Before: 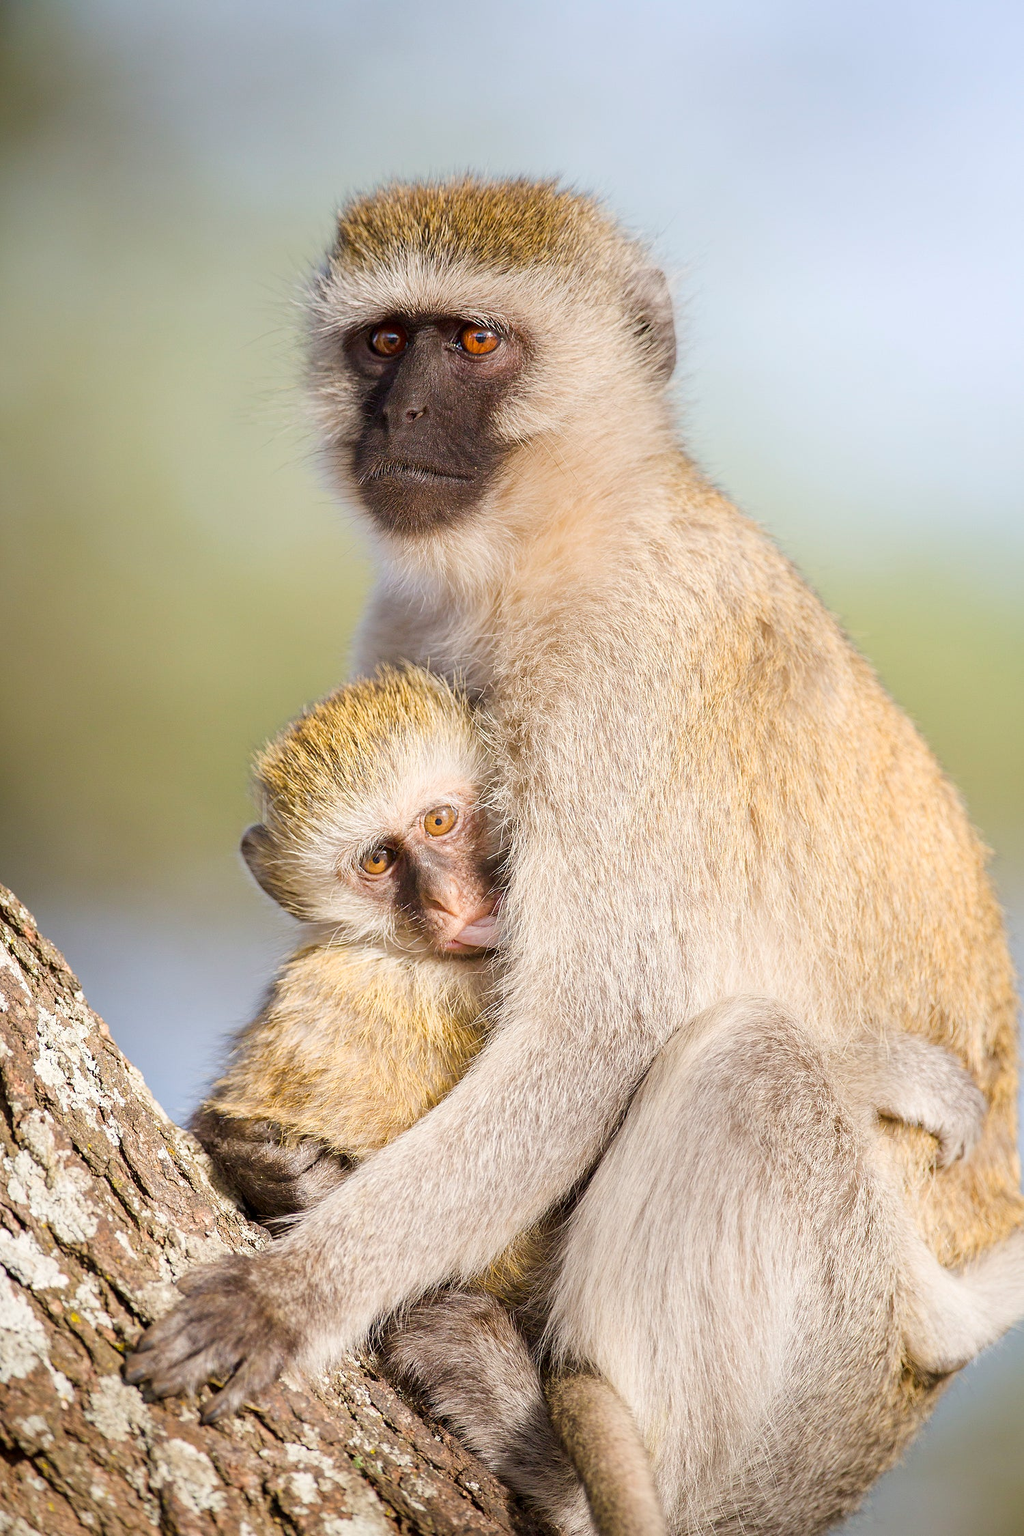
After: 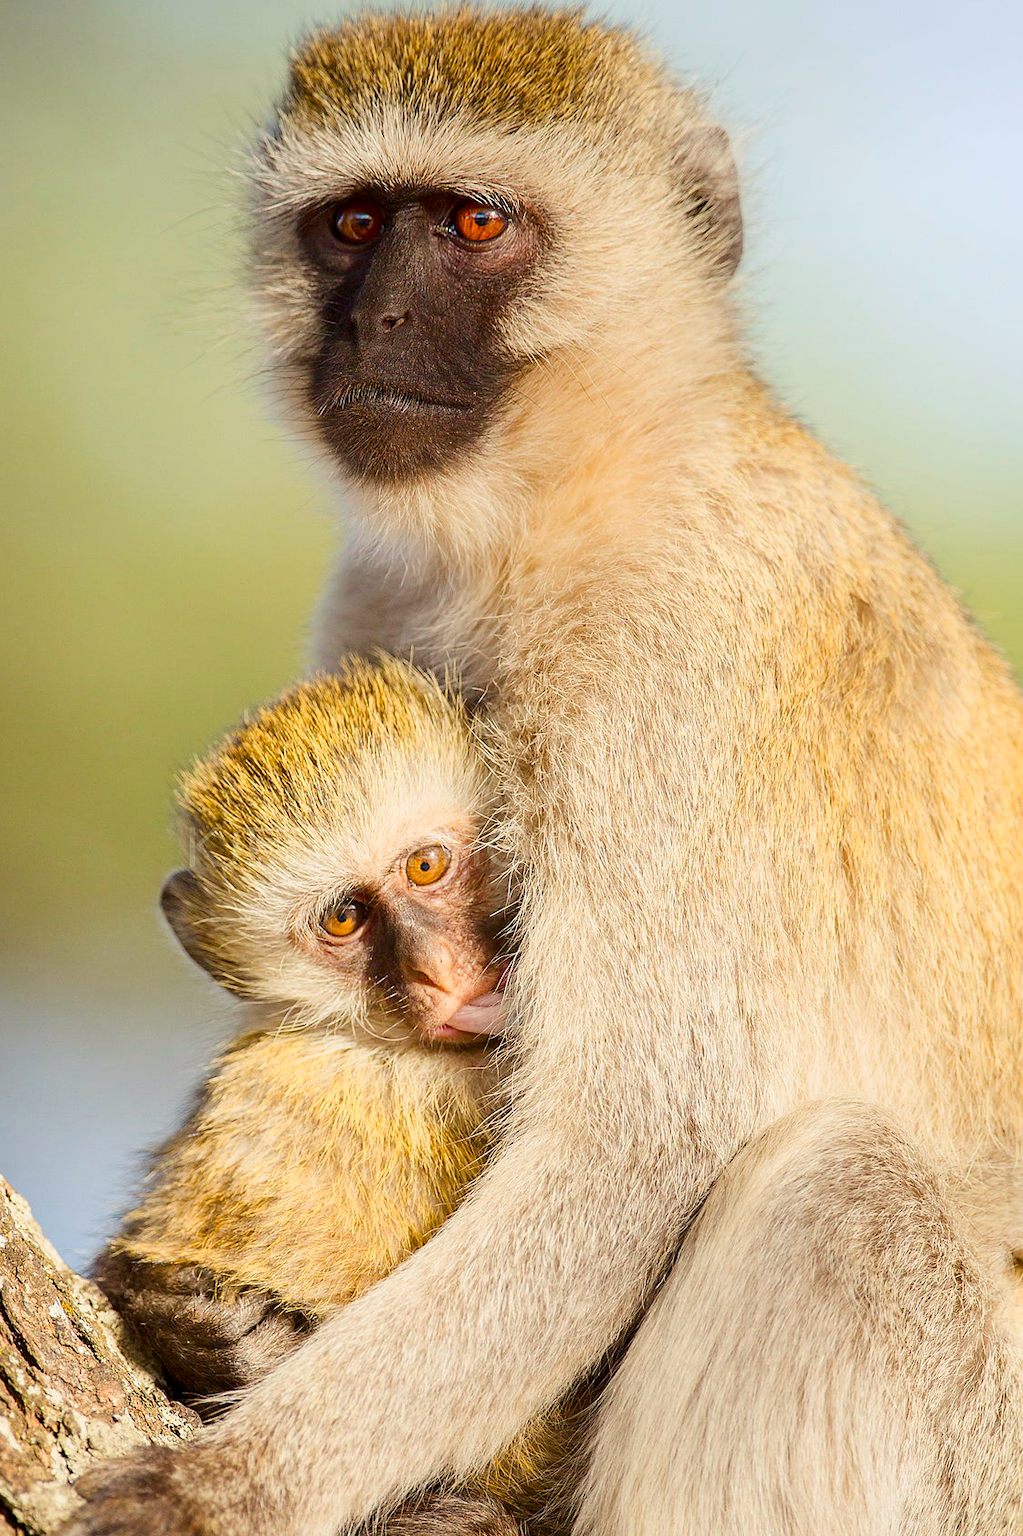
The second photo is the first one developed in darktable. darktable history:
rgb curve: curves: ch2 [(0, 0) (0.567, 0.512) (1, 1)], mode RGB, independent channels
contrast brightness saturation: contrast 0.16, saturation 0.32
crop and rotate: left 11.831%, top 11.346%, right 13.429%, bottom 13.899%
exposure: exposure -0.151 EV, compensate highlight preservation false
